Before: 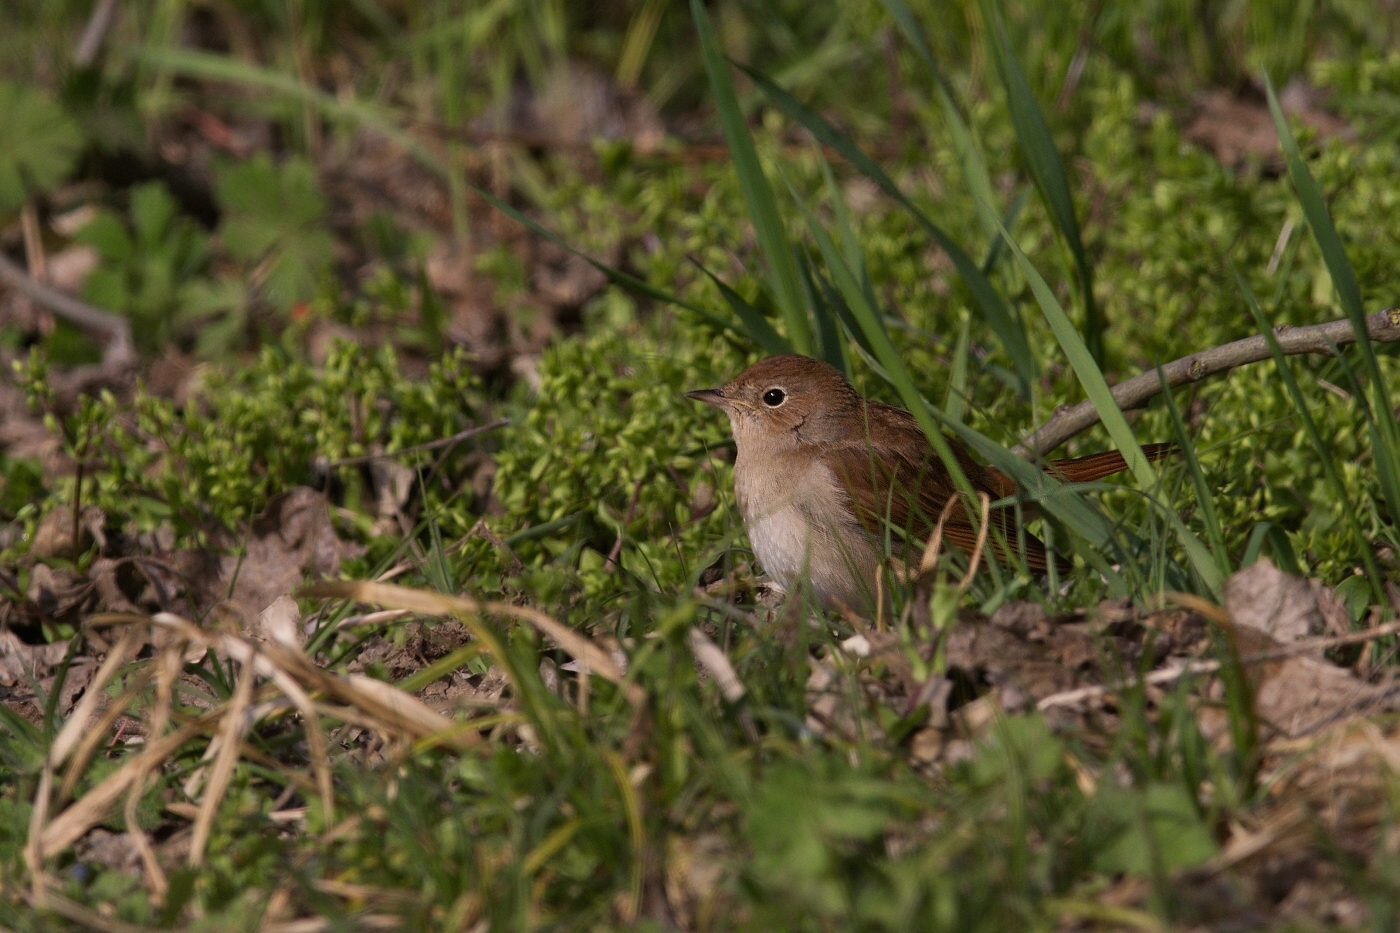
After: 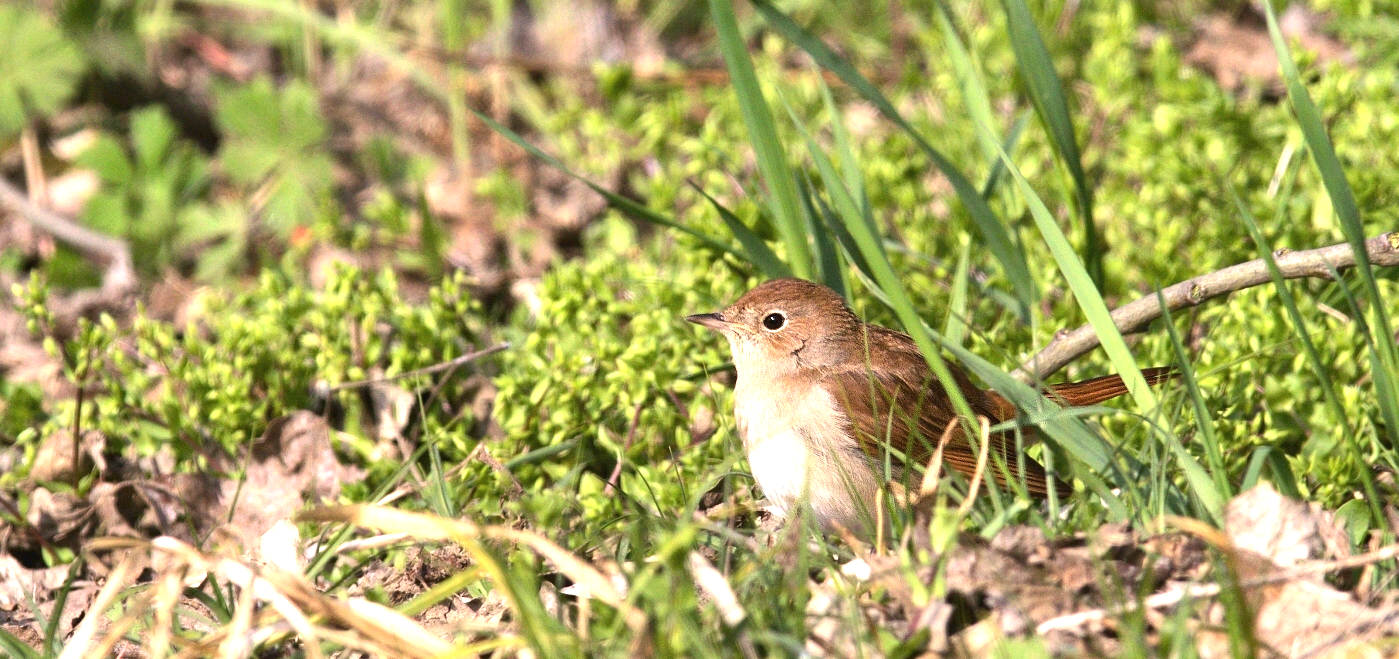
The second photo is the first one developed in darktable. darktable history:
contrast brightness saturation: contrast 0.14
crop and rotate: top 8.293%, bottom 20.996%
exposure: black level correction 0, exposure 1.45 EV, compensate exposure bias true, compensate highlight preservation false
